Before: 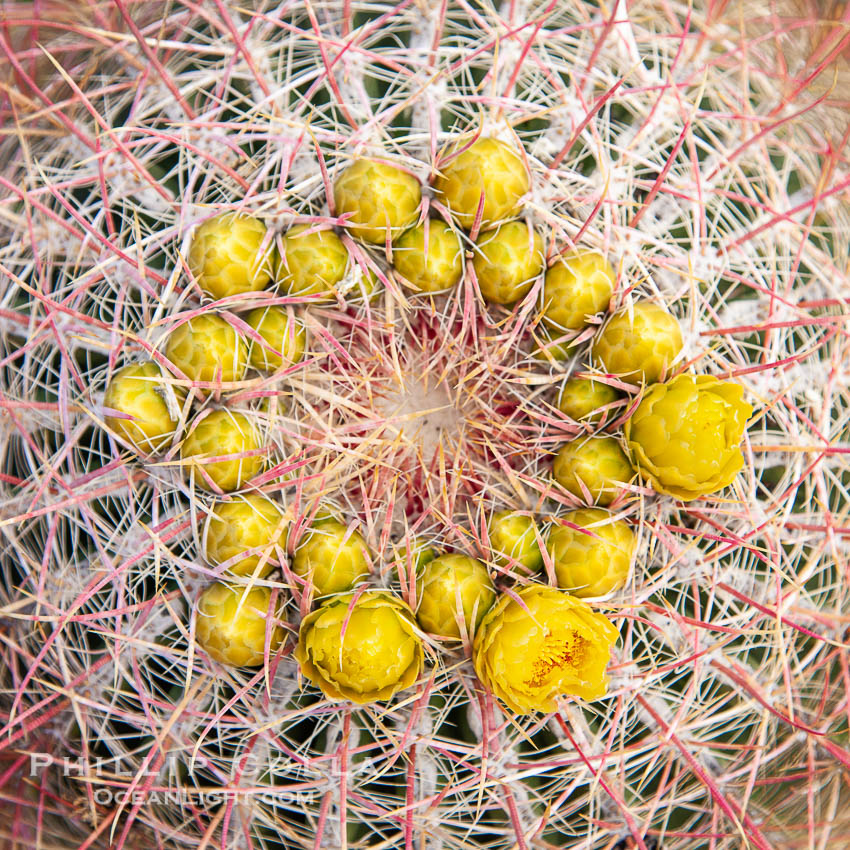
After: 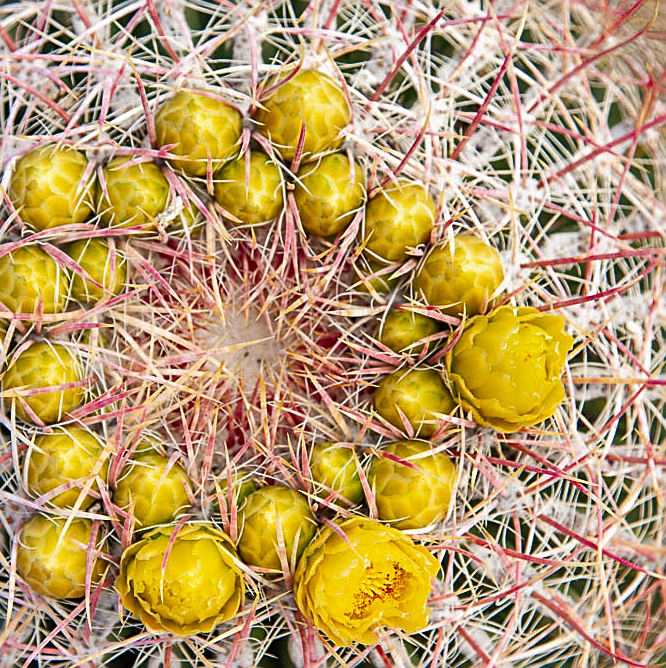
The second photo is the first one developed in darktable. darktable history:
shadows and highlights: radius 106.98, shadows 23.82, highlights -58.38, low approximation 0.01, soften with gaussian
crop and rotate: left 21.231%, top 8.034%, right 0.373%, bottom 13.369%
sharpen: amount 0.491
tone equalizer: edges refinement/feathering 500, mask exposure compensation -1.57 EV, preserve details no
